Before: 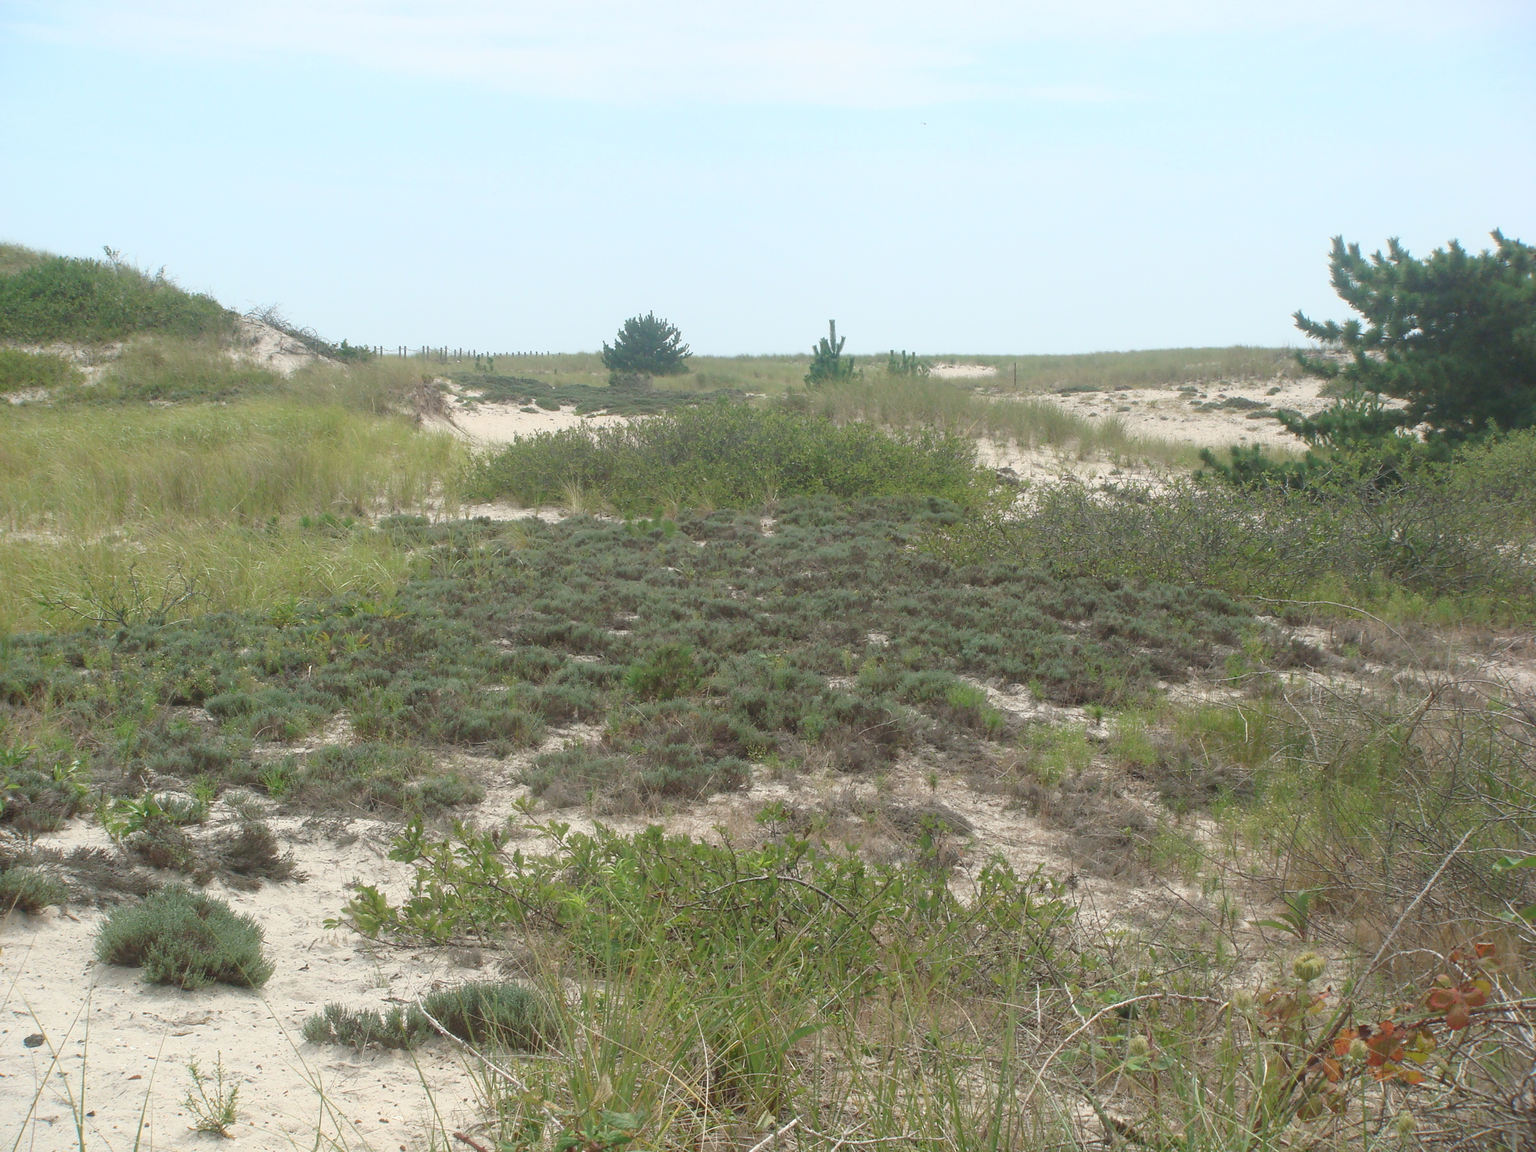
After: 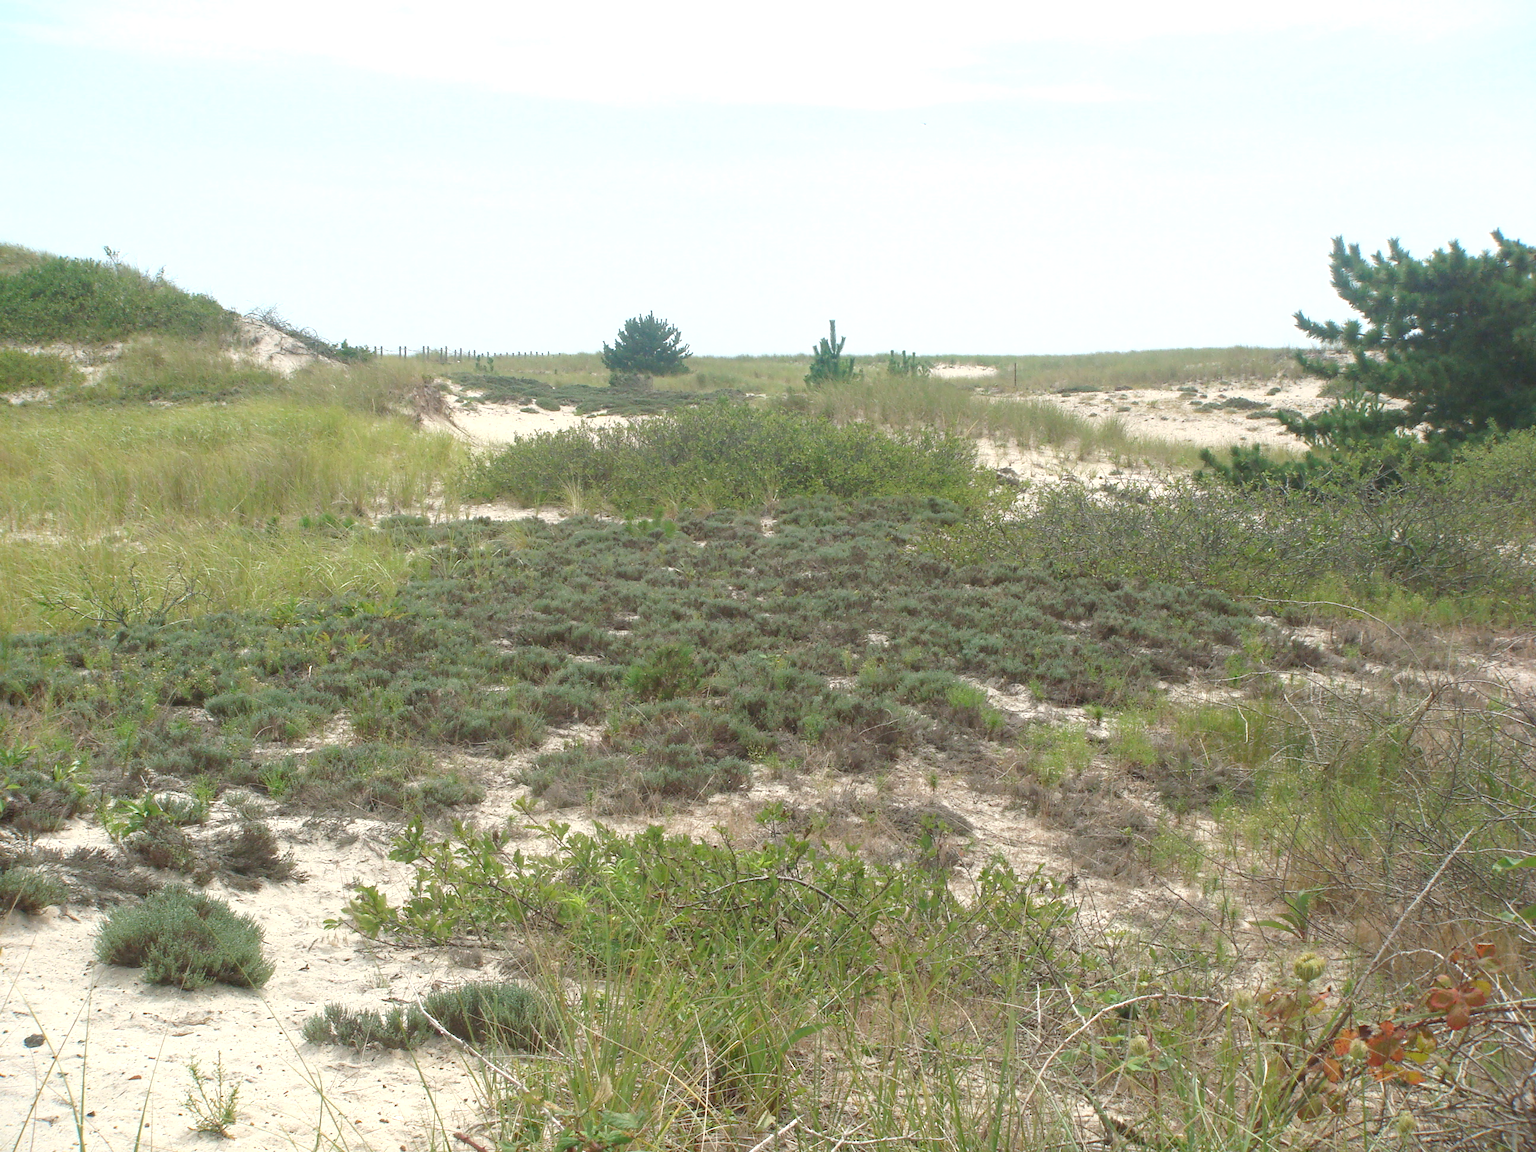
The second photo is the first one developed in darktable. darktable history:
exposure: exposure 0.4 EV, compensate highlight preservation false
tone equalizer: on, module defaults
haze removal: compatibility mode true, adaptive false
